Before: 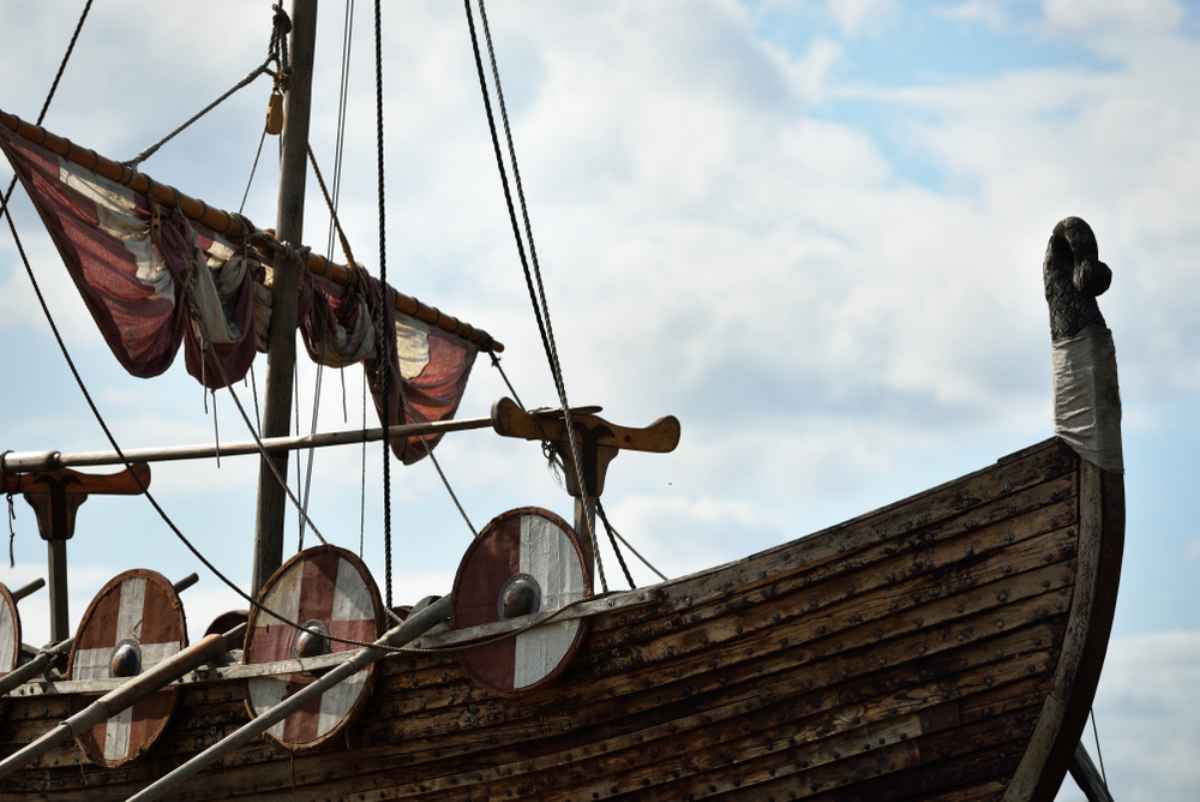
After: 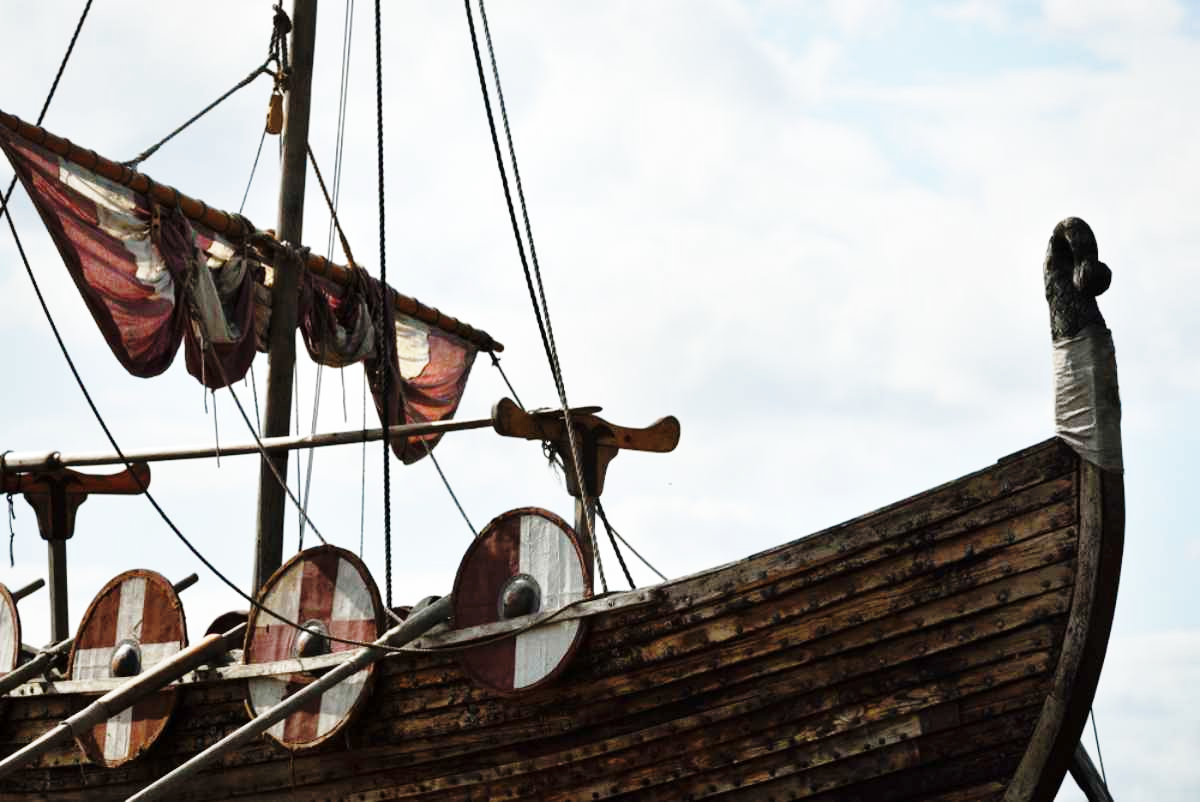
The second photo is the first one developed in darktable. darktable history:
contrast brightness saturation: saturation -0.1
base curve: curves: ch0 [(0, 0) (0.028, 0.03) (0.121, 0.232) (0.46, 0.748) (0.859, 0.968) (1, 1)], preserve colors none
